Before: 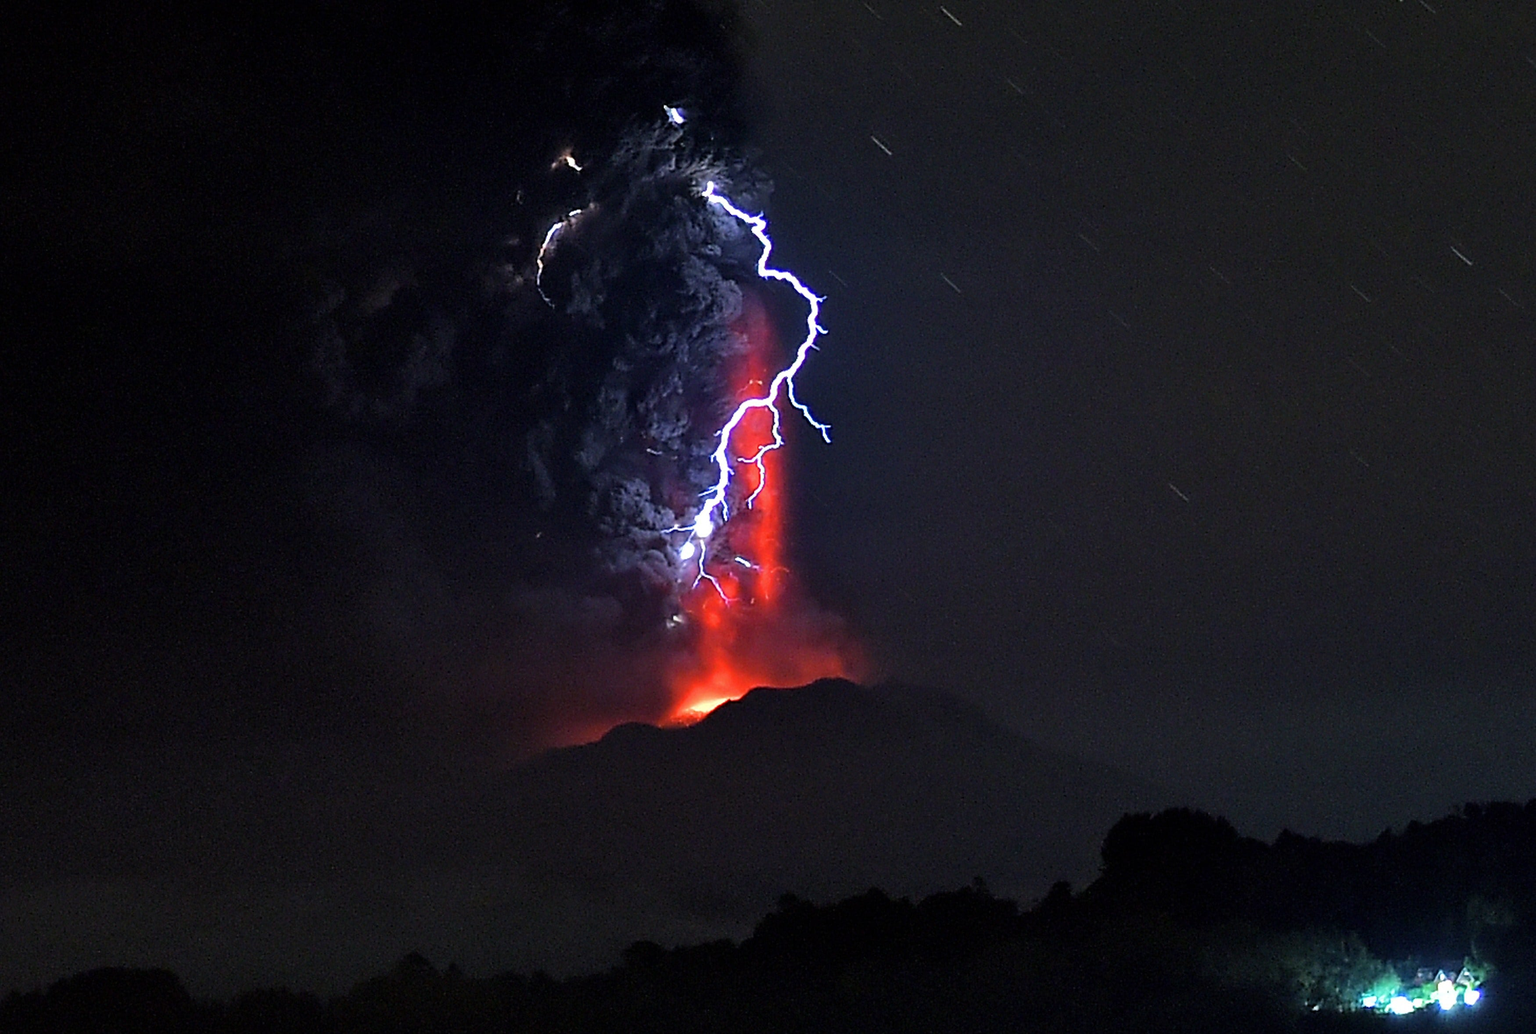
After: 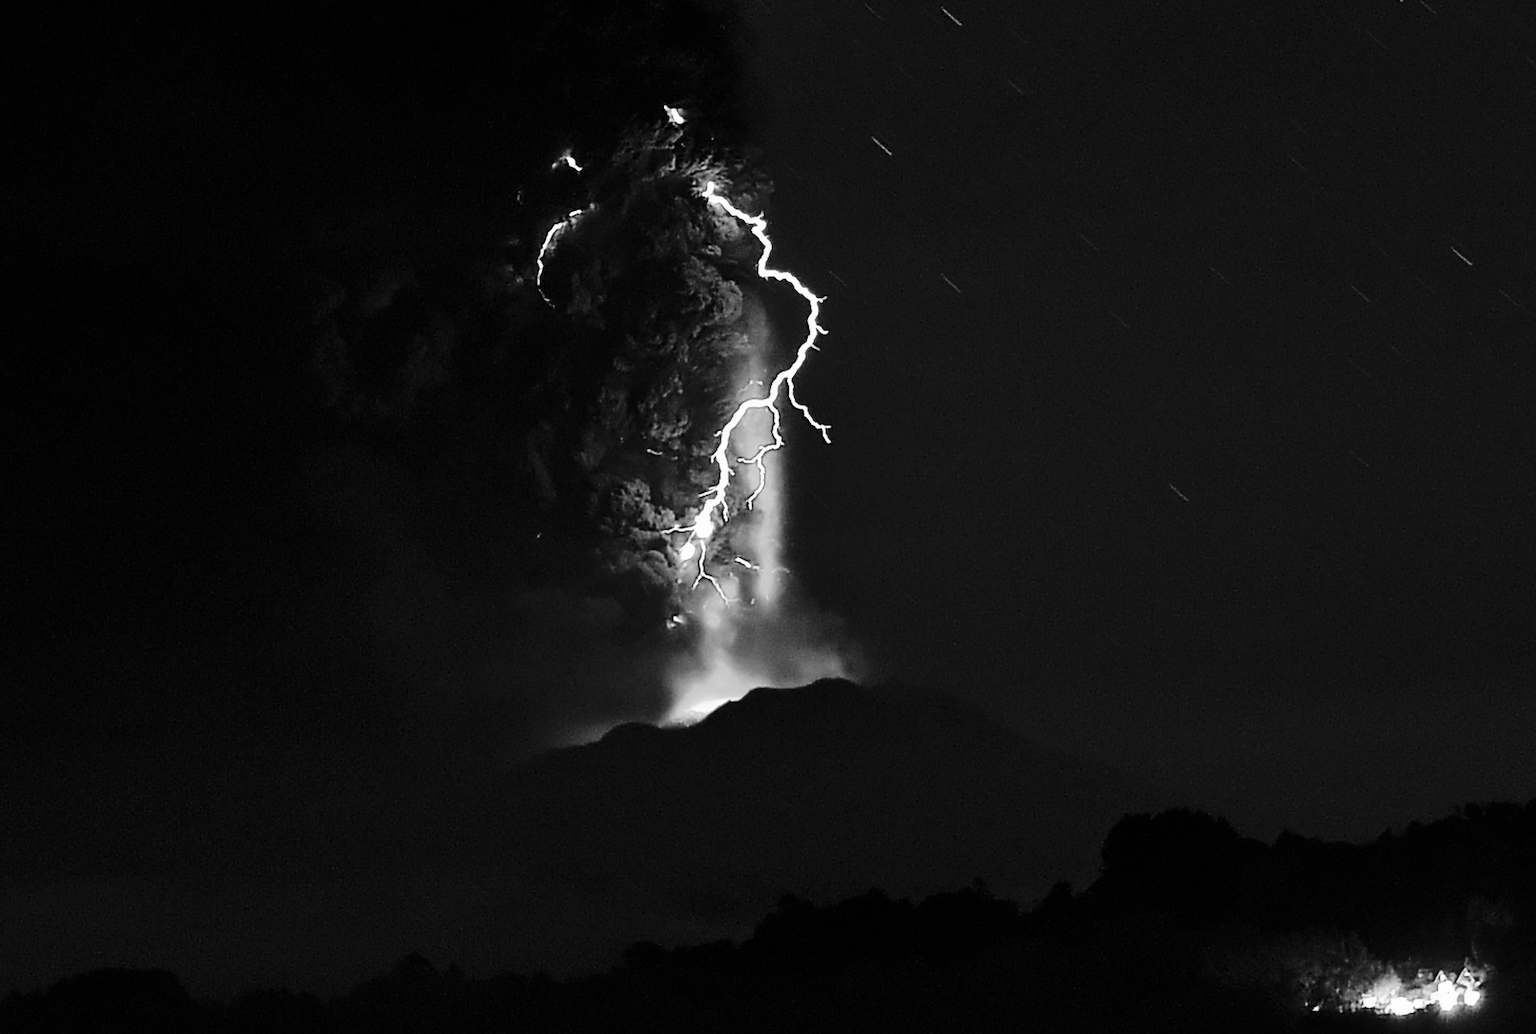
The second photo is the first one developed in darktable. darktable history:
base curve: curves: ch0 [(0, 0) (0.036, 0.025) (0.121, 0.166) (0.206, 0.329) (0.605, 0.79) (1, 1)], preserve colors none
color calibration: output gray [0.714, 0.278, 0, 0], illuminant same as pipeline (D50), adaptation XYZ, x 0.347, y 0.358, temperature 5021.41 K
